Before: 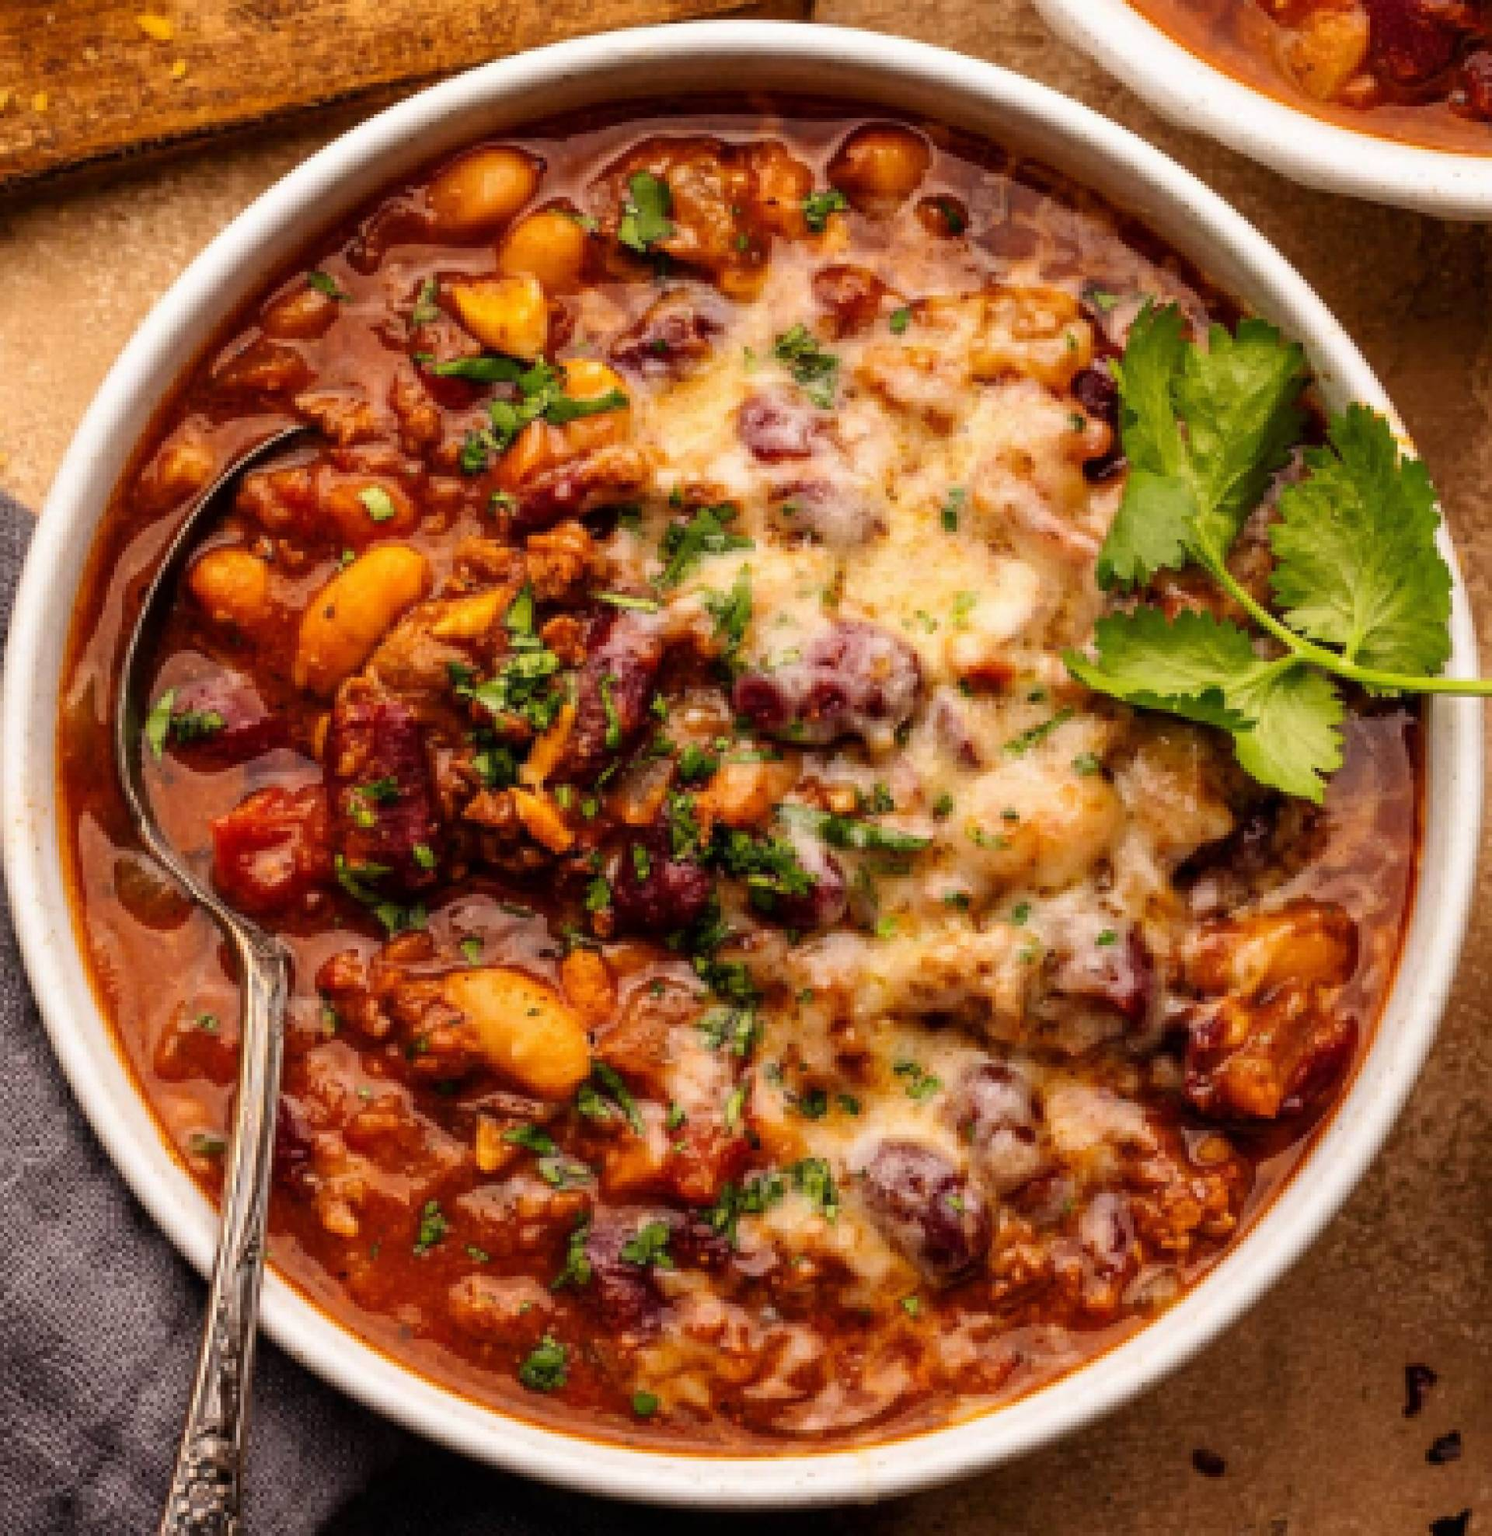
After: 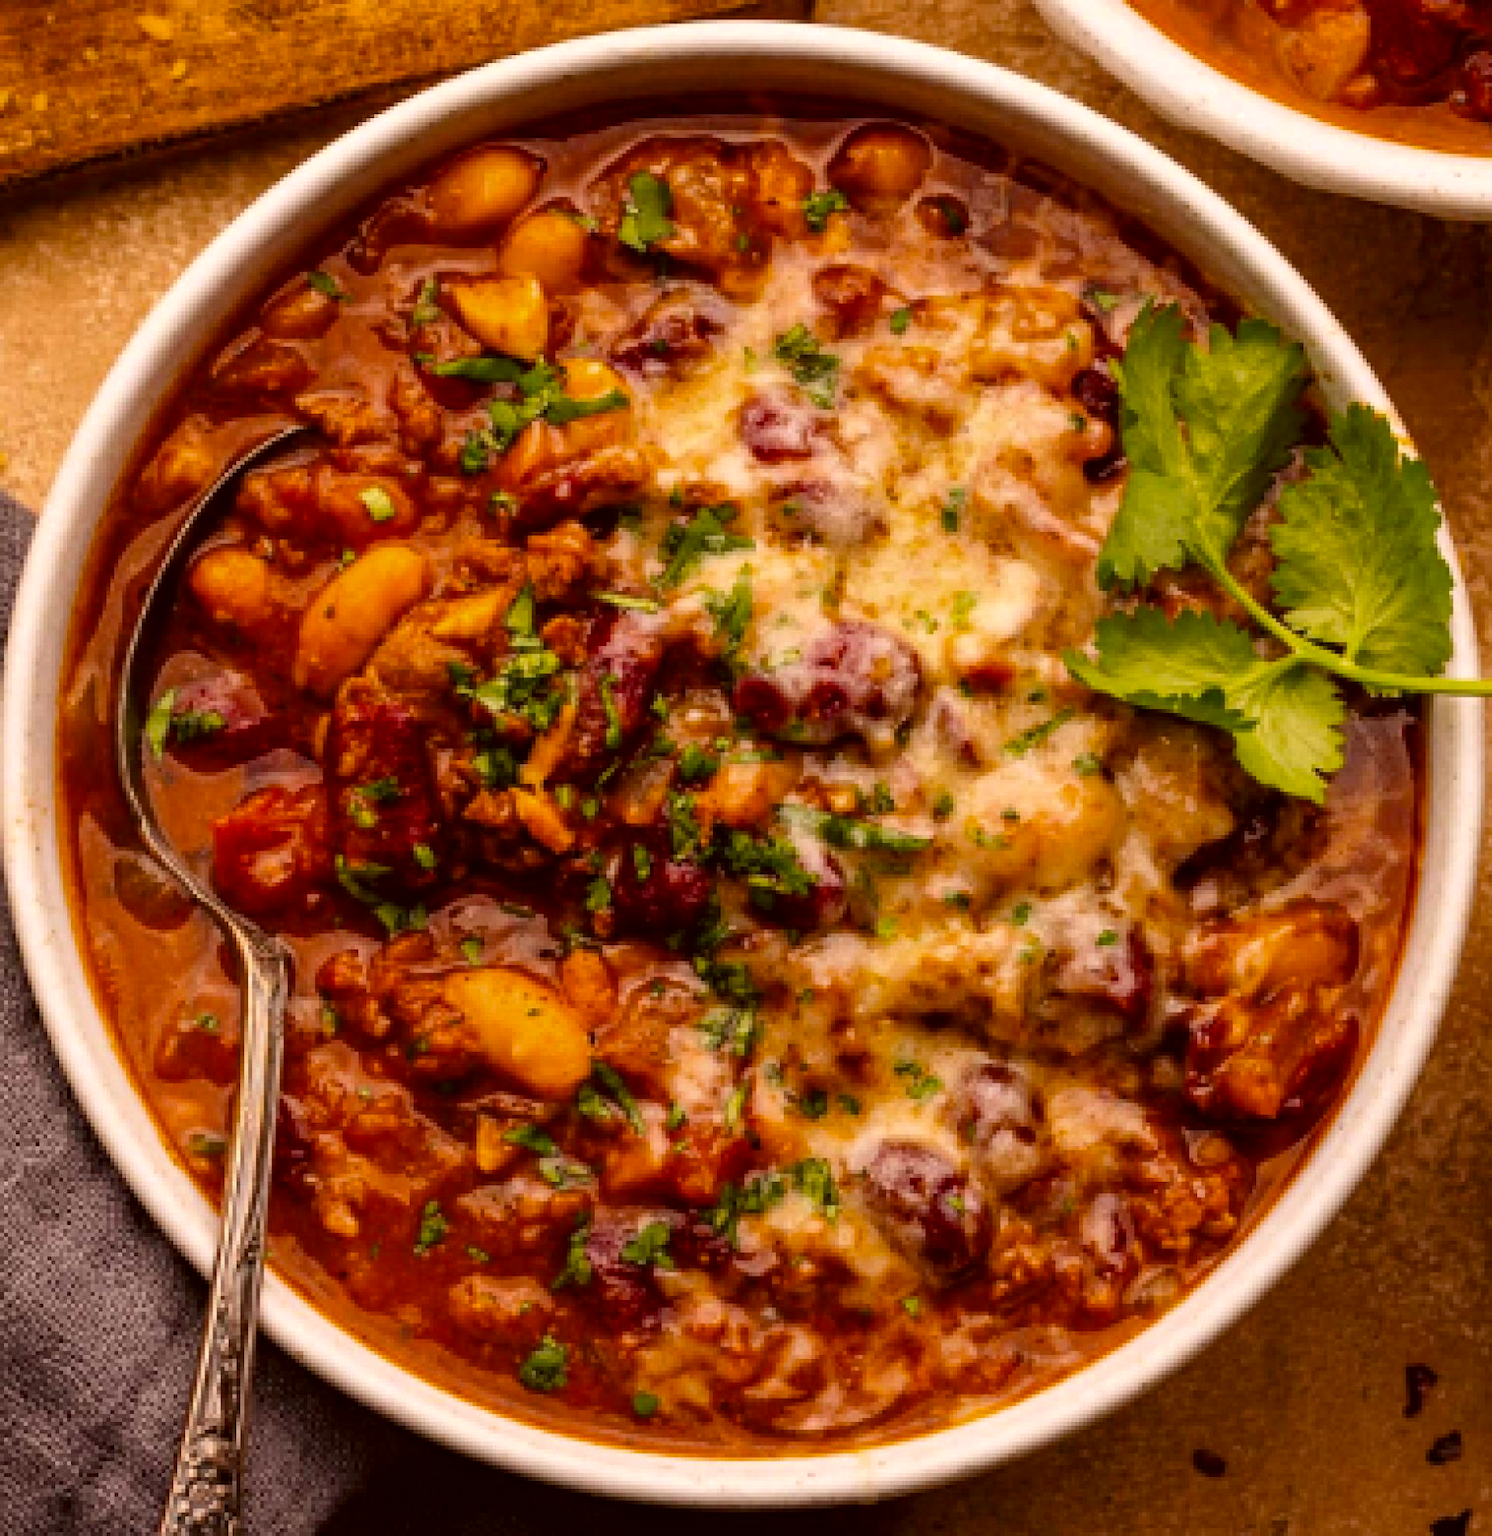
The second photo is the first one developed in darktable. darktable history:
color balance rgb: perceptual saturation grading › global saturation 8.89%, saturation formula JzAzBz (2021)
color correction: highlights a* 6.27, highlights b* 8.19, shadows a* 5.94, shadows b* 7.23, saturation 0.9
shadows and highlights: shadows 5, soften with gaussian
haze removal: compatibility mode true, adaptive false
